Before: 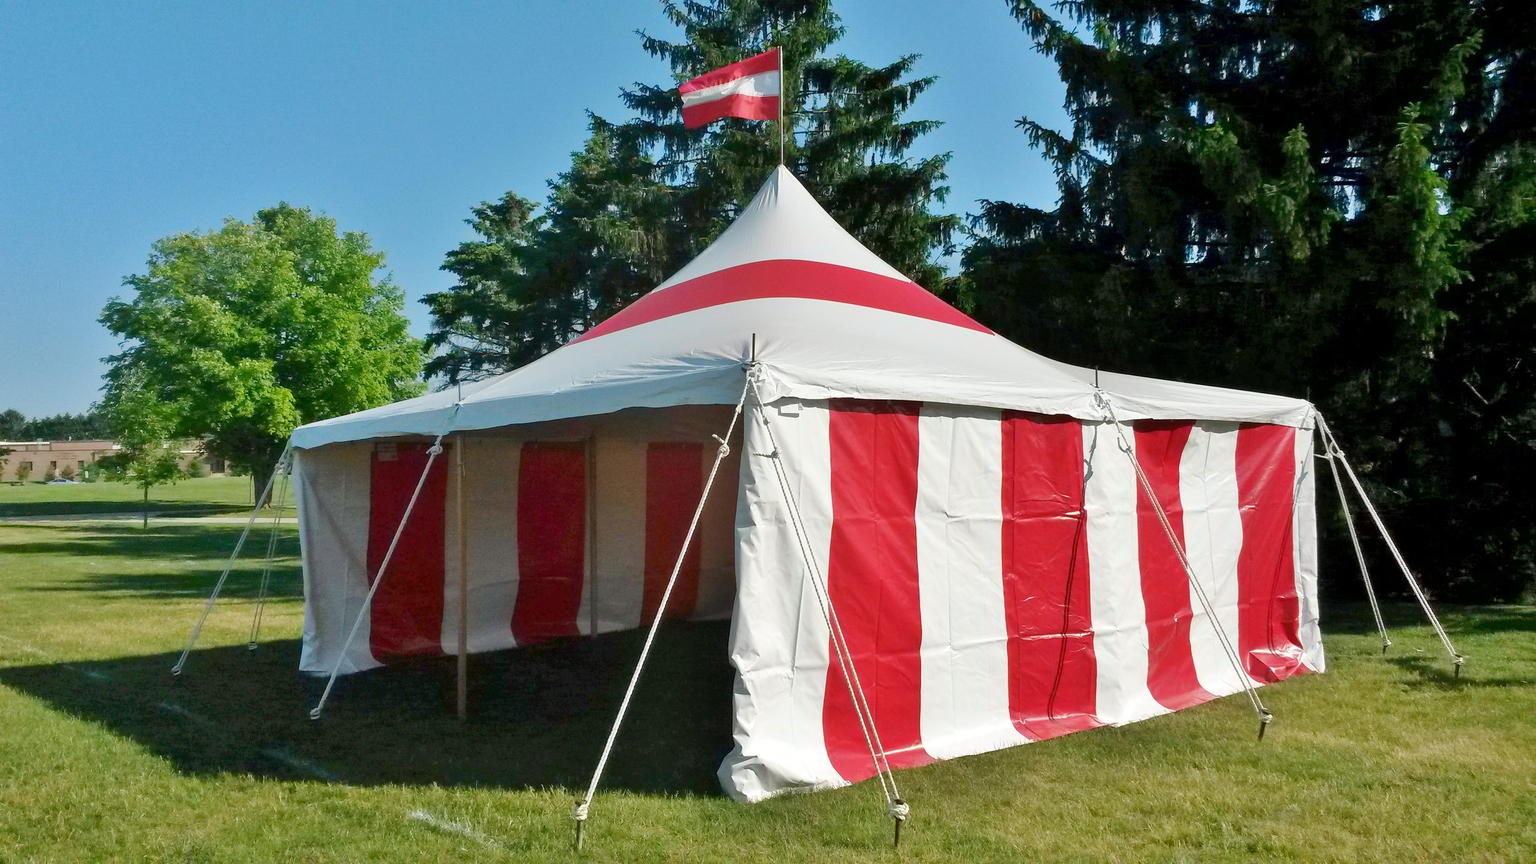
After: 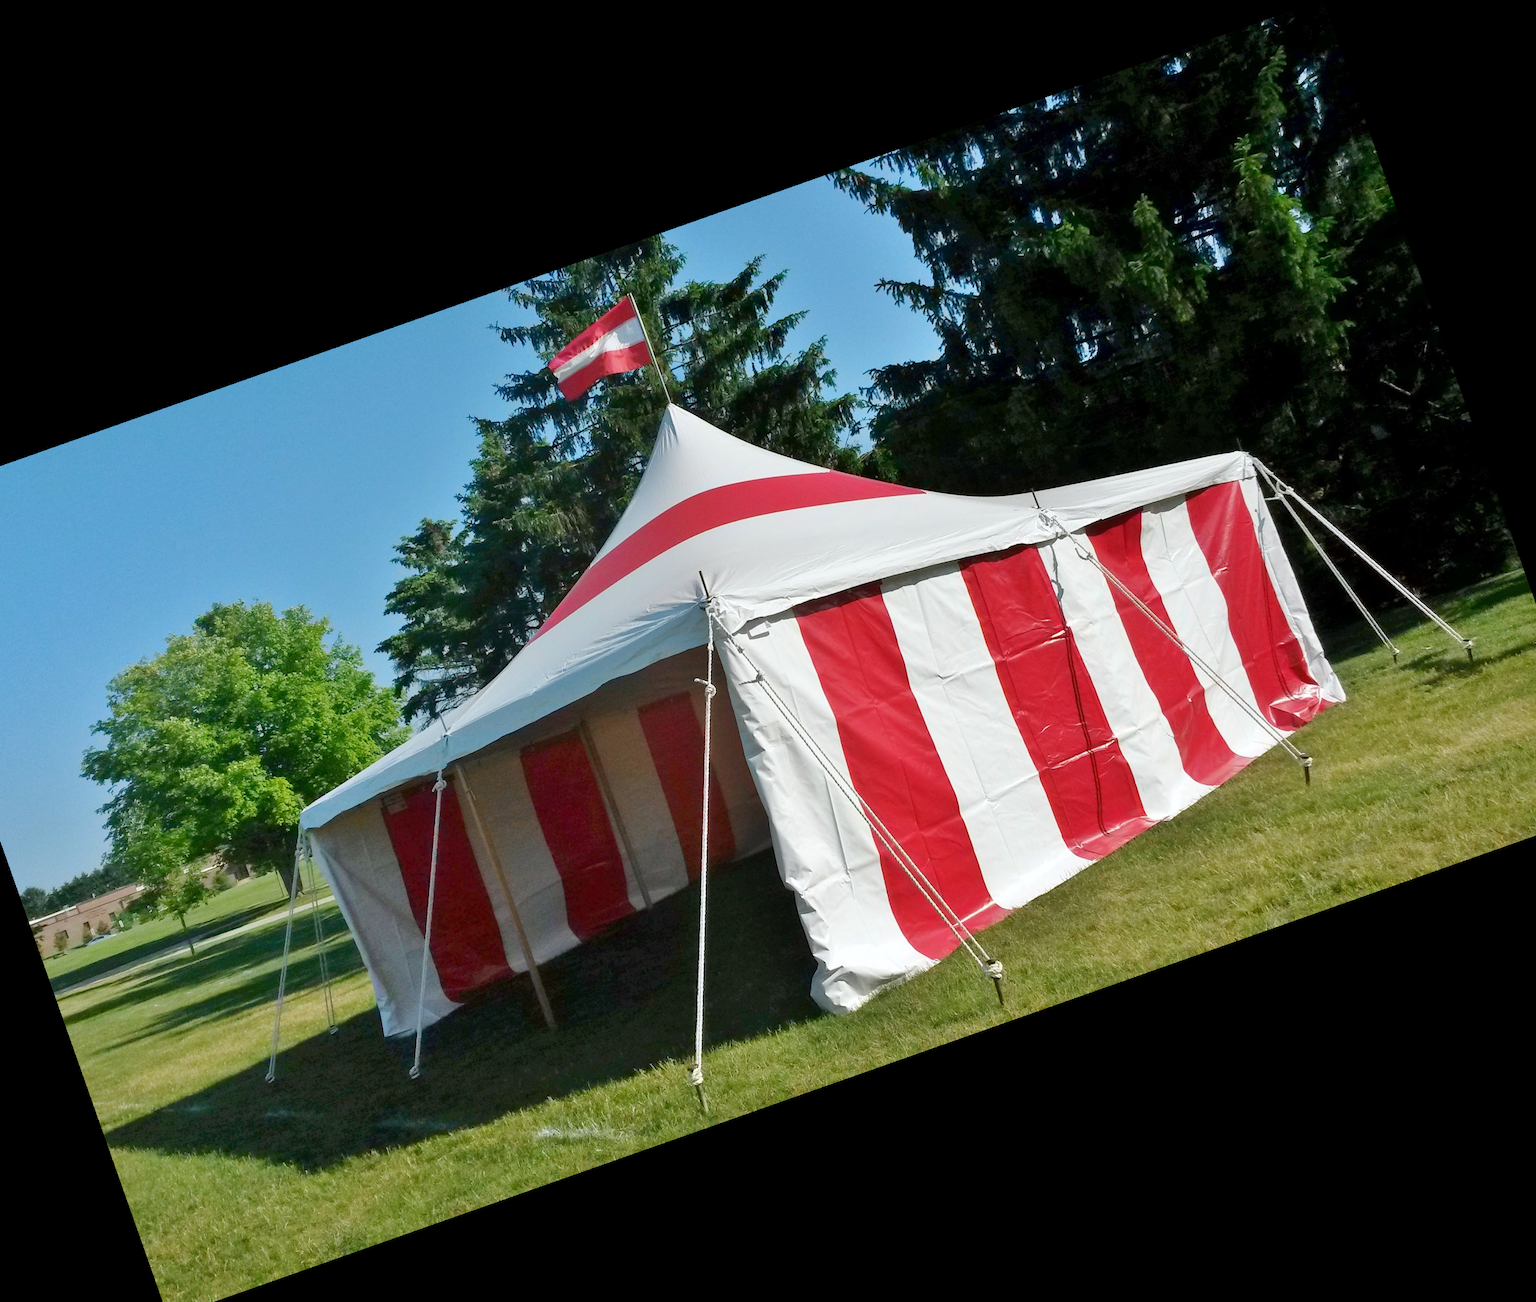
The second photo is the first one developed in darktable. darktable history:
white balance: red 0.988, blue 1.017
crop and rotate: angle 19.43°, left 6.812%, right 4.125%, bottom 1.087%
